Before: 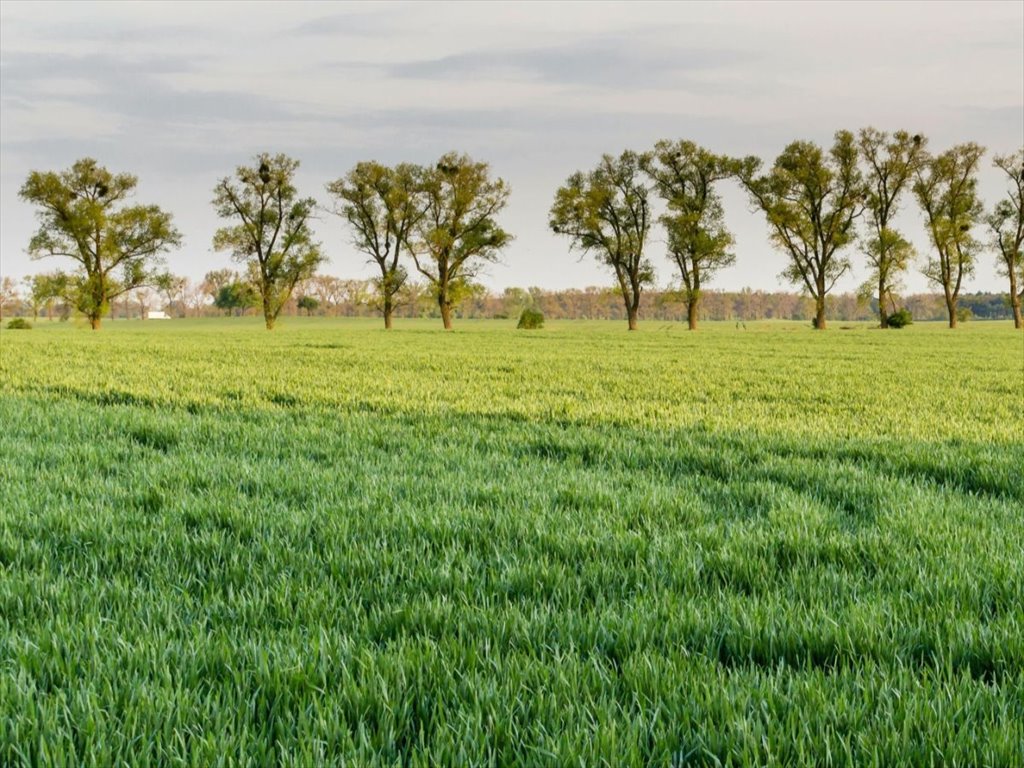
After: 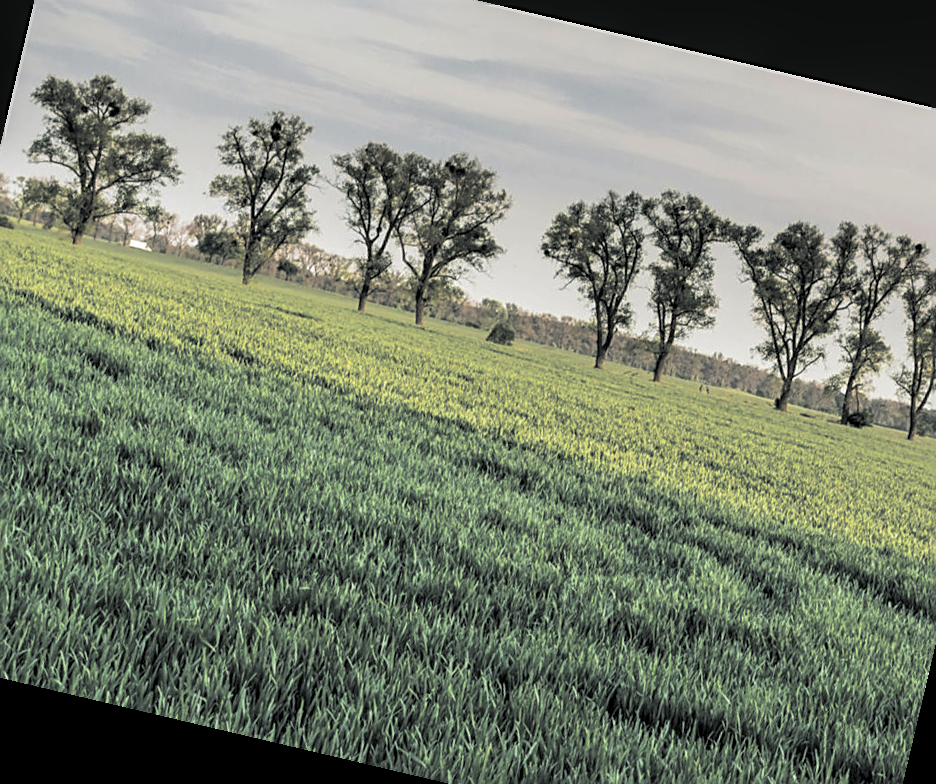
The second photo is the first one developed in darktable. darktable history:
rotate and perspective: rotation 13.27°, automatic cropping off
sharpen: amount 0.575
local contrast: on, module defaults
split-toning: shadows › hue 190.8°, shadows › saturation 0.05, highlights › hue 54°, highlights › saturation 0.05, compress 0%
crop and rotate: left 10.071%, top 10.071%, right 10.02%, bottom 10.02%
